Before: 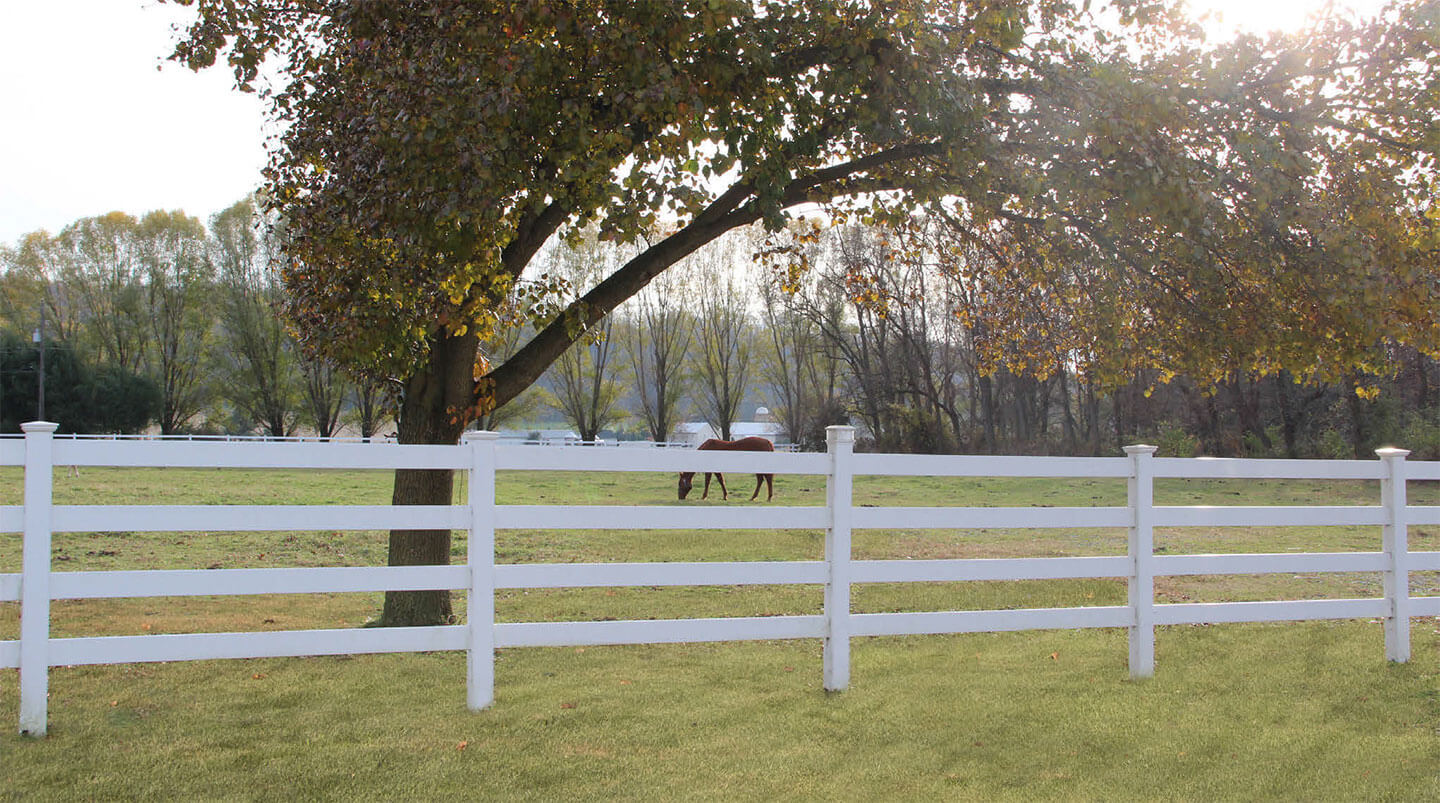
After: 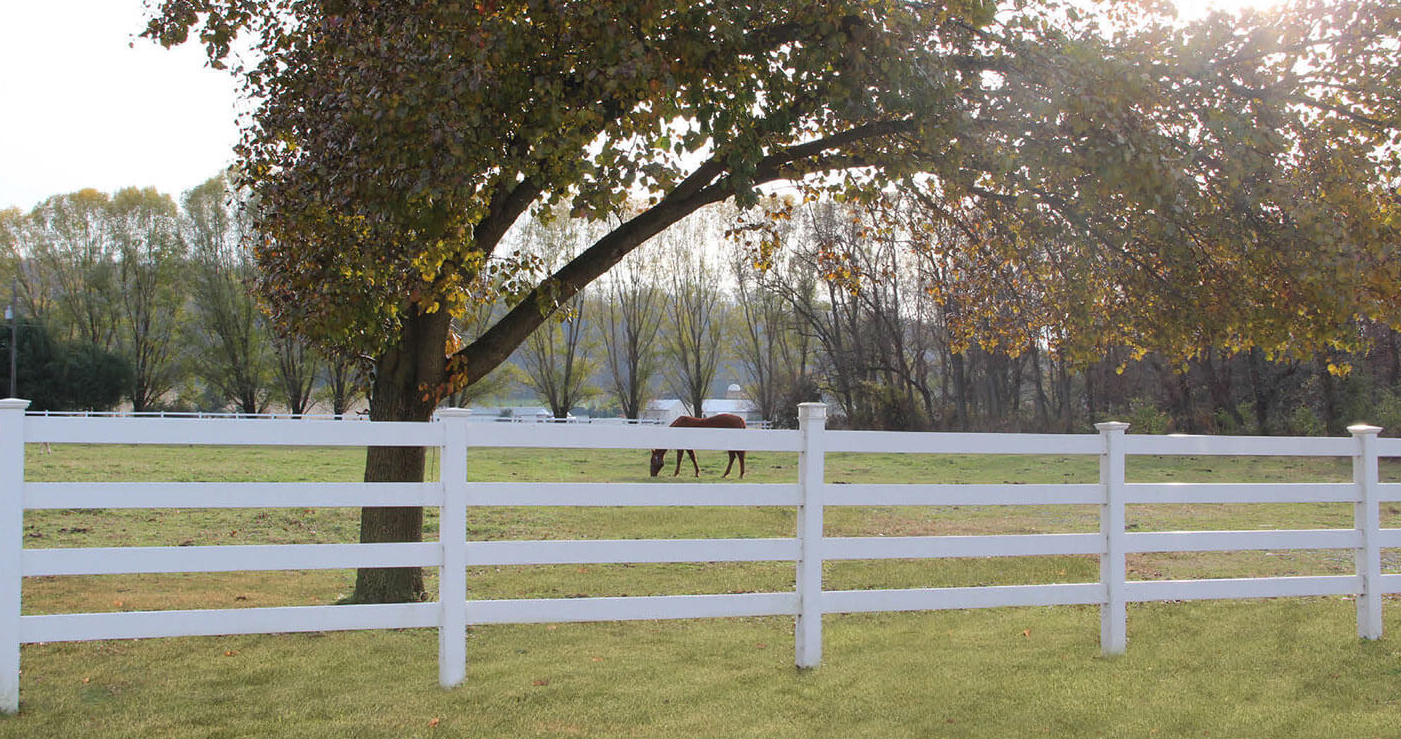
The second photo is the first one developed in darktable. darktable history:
crop: left 1.958%, top 2.898%, right 0.729%, bottom 4.957%
